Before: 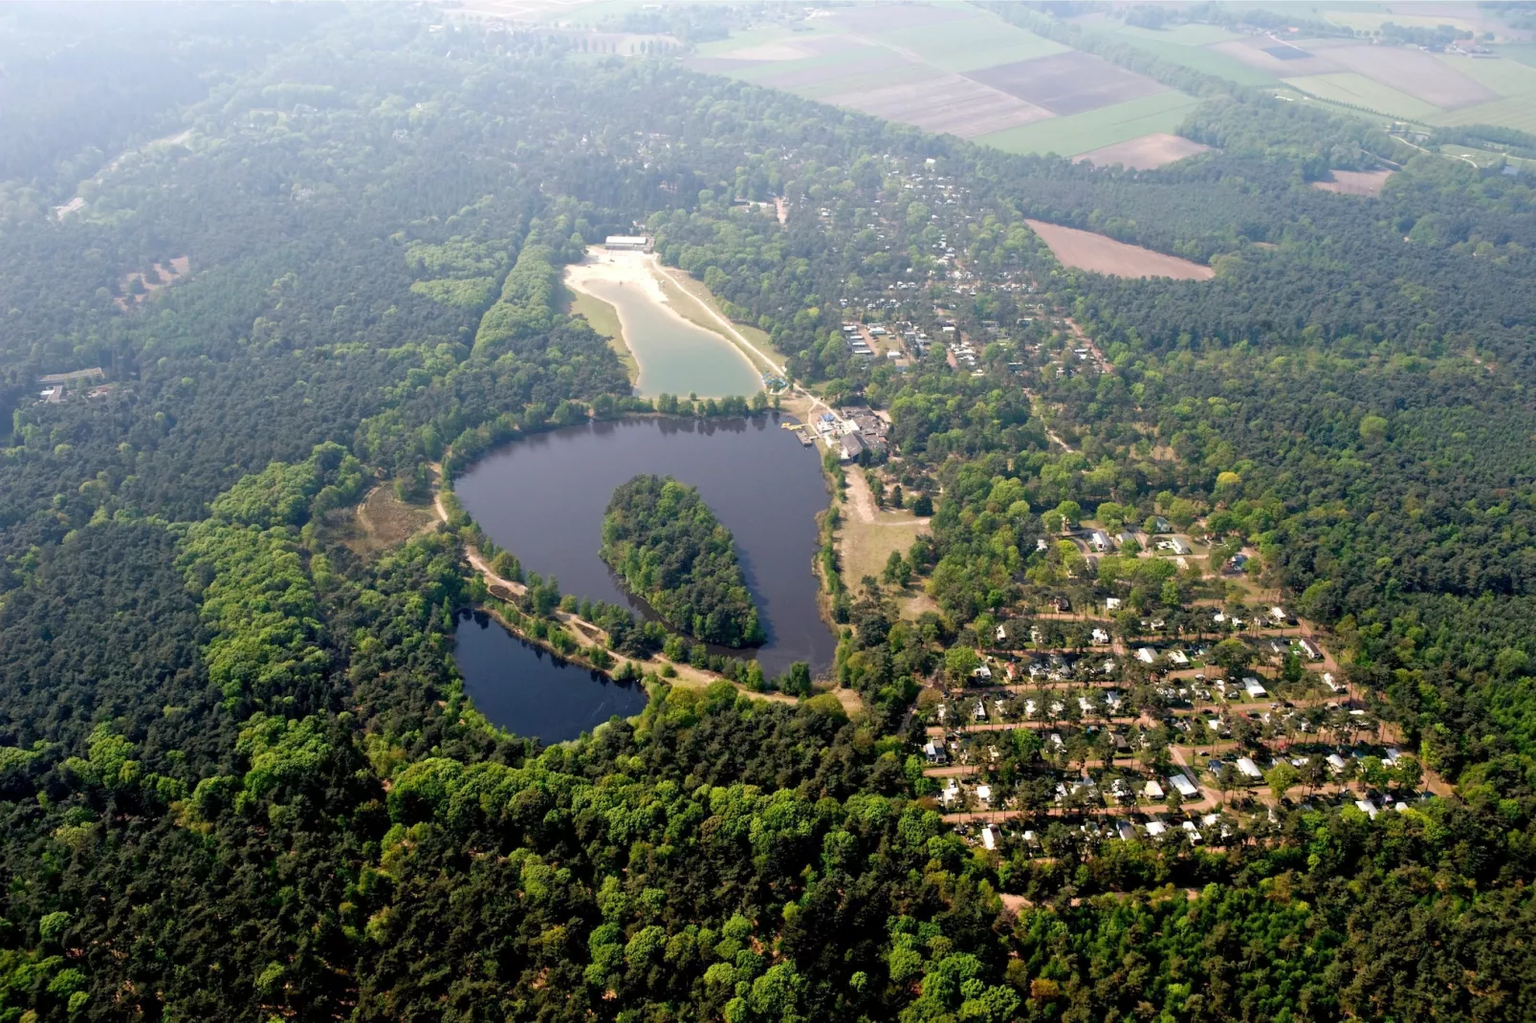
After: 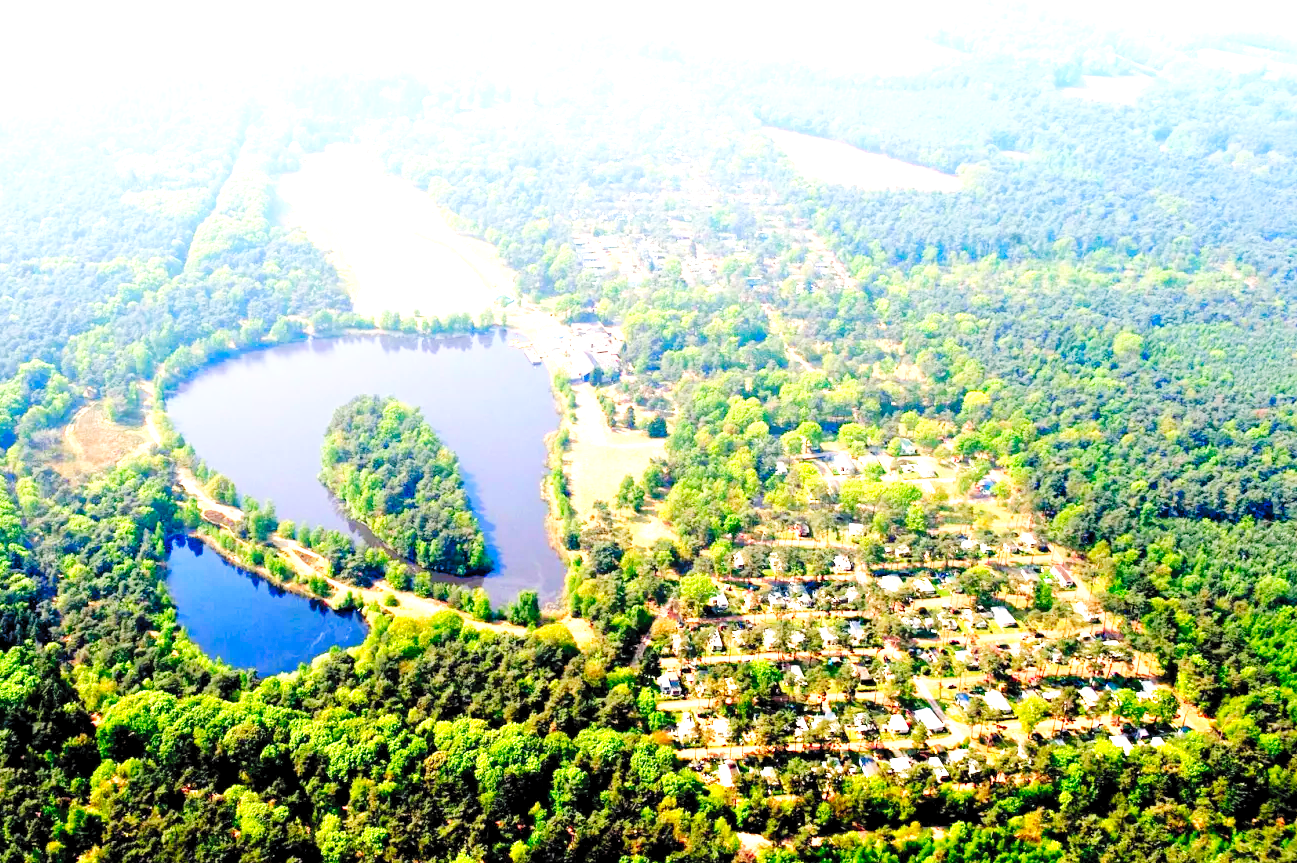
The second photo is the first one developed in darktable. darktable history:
levels: levels [0.008, 0.318, 0.836]
base curve: curves: ch0 [(0, 0) (0, 0.001) (0.001, 0.001) (0.004, 0.002) (0.007, 0.004) (0.015, 0.013) (0.033, 0.045) (0.052, 0.096) (0.075, 0.17) (0.099, 0.241) (0.163, 0.42) (0.219, 0.55) (0.259, 0.616) (0.327, 0.722) (0.365, 0.765) (0.522, 0.873) (0.547, 0.881) (0.689, 0.919) (0.826, 0.952) (1, 1)], preserve colors none
crop: left 19.189%, top 9.616%, right 0.001%, bottom 9.728%
